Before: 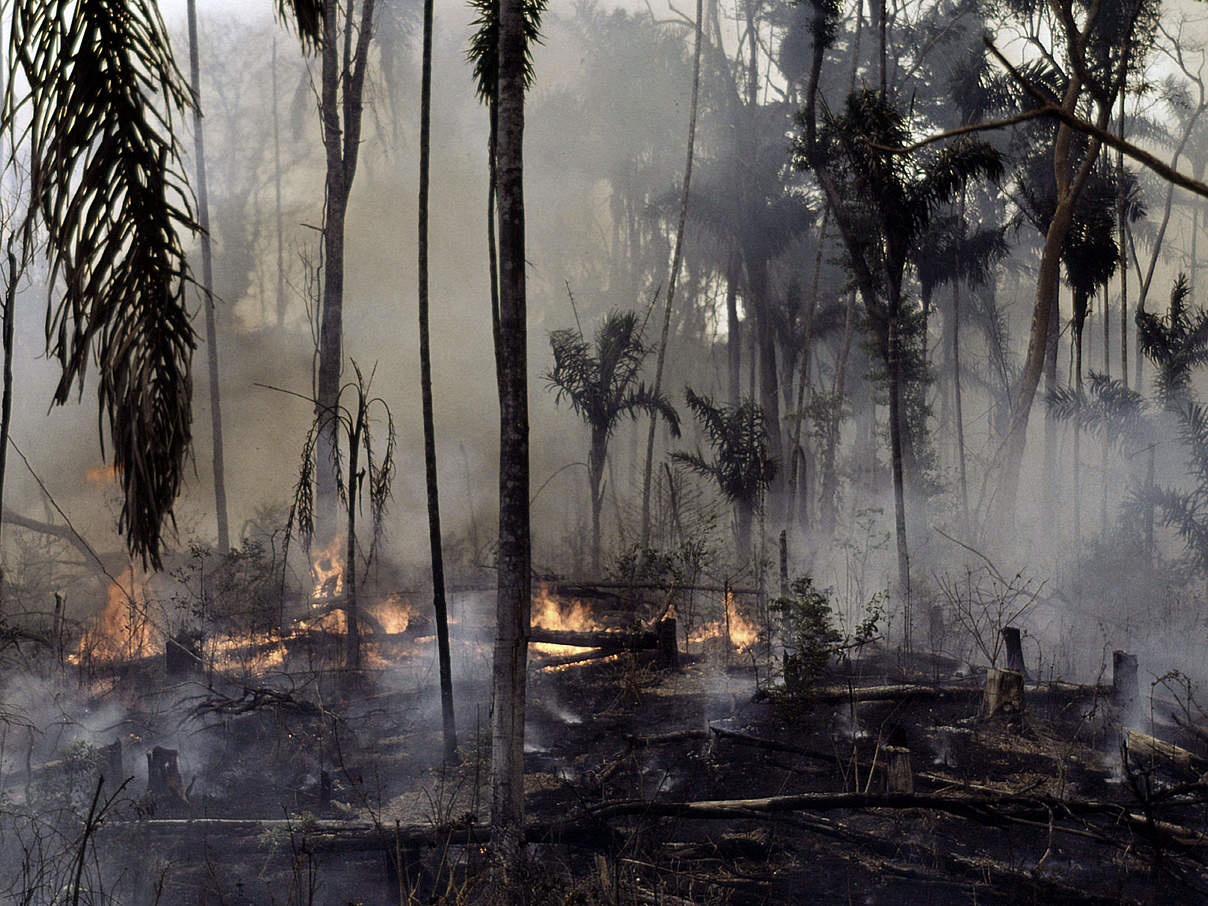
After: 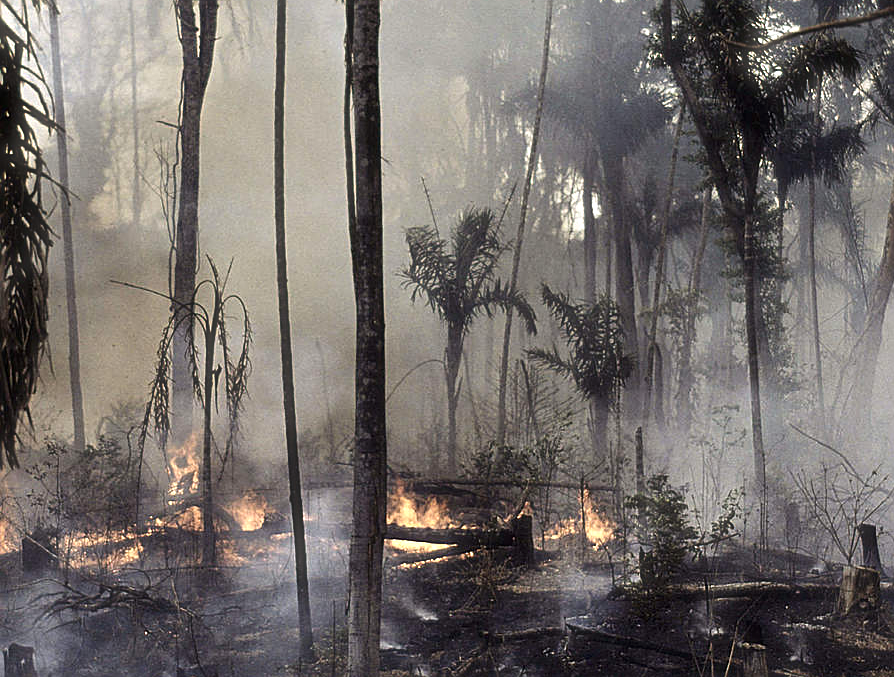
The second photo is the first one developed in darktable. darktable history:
haze removal: strength -0.1, compatibility mode true, adaptive false
exposure: black level correction 0, exposure 0.498 EV, compensate highlight preservation false
sharpen: on, module defaults
crop and rotate: left 11.954%, top 11.425%, right 14.027%, bottom 13.743%
